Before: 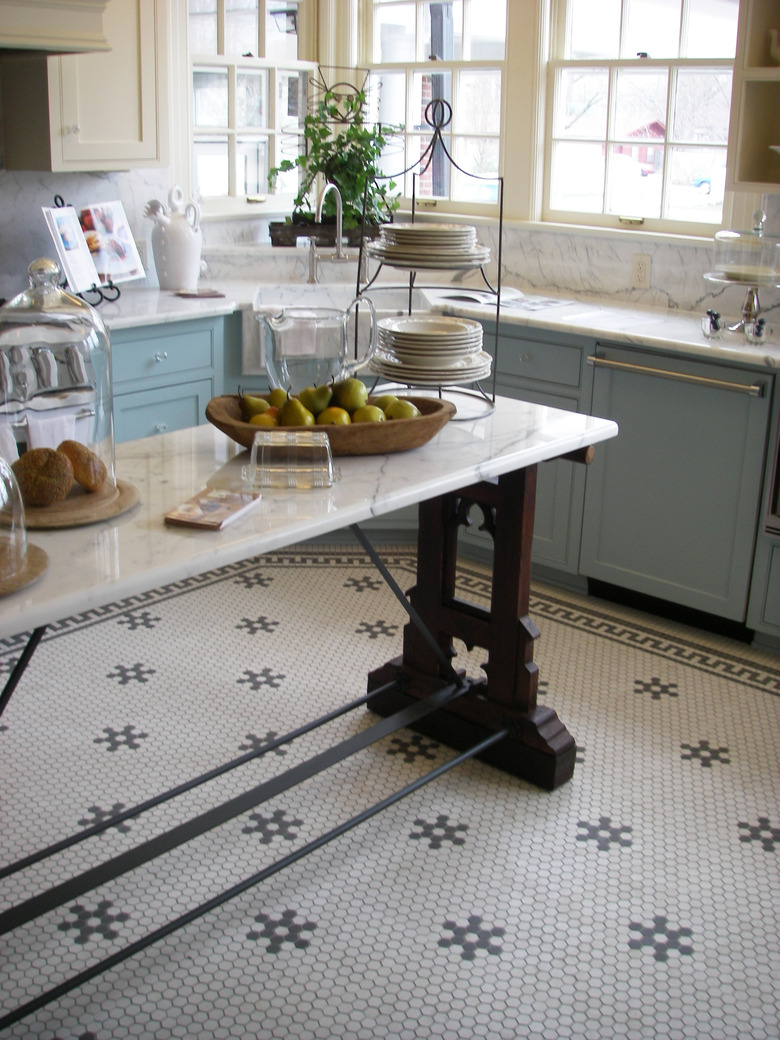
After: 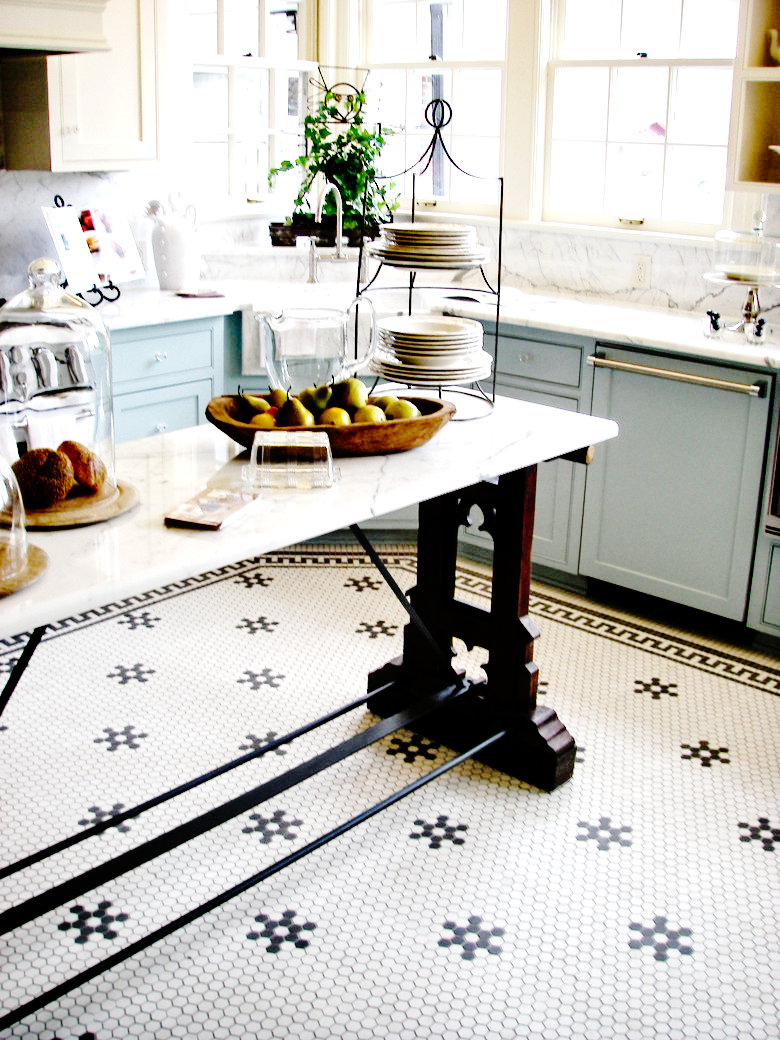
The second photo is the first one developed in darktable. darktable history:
exposure: black level correction 0, exposure 0.703 EV, compensate highlight preservation false
contrast equalizer: octaves 7, y [[0.601, 0.6, 0.598, 0.598, 0.6, 0.601], [0.5 ×6], [0.5 ×6], [0 ×6], [0 ×6]]
base curve: curves: ch0 [(0, 0) (0.036, 0.01) (0.123, 0.254) (0.258, 0.504) (0.507, 0.748) (1, 1)], preserve colors none
